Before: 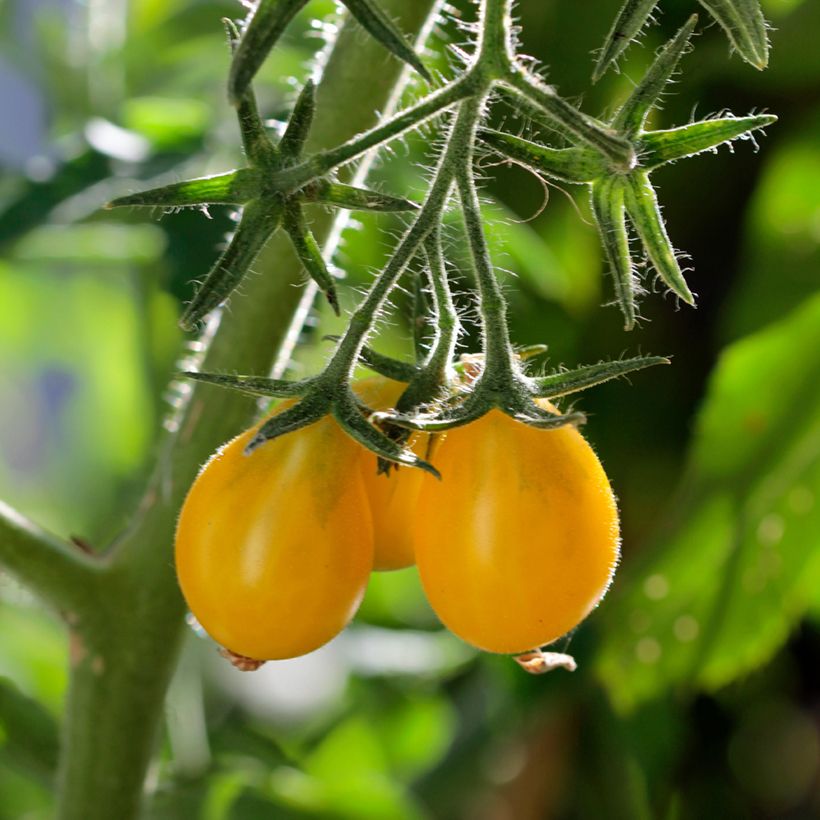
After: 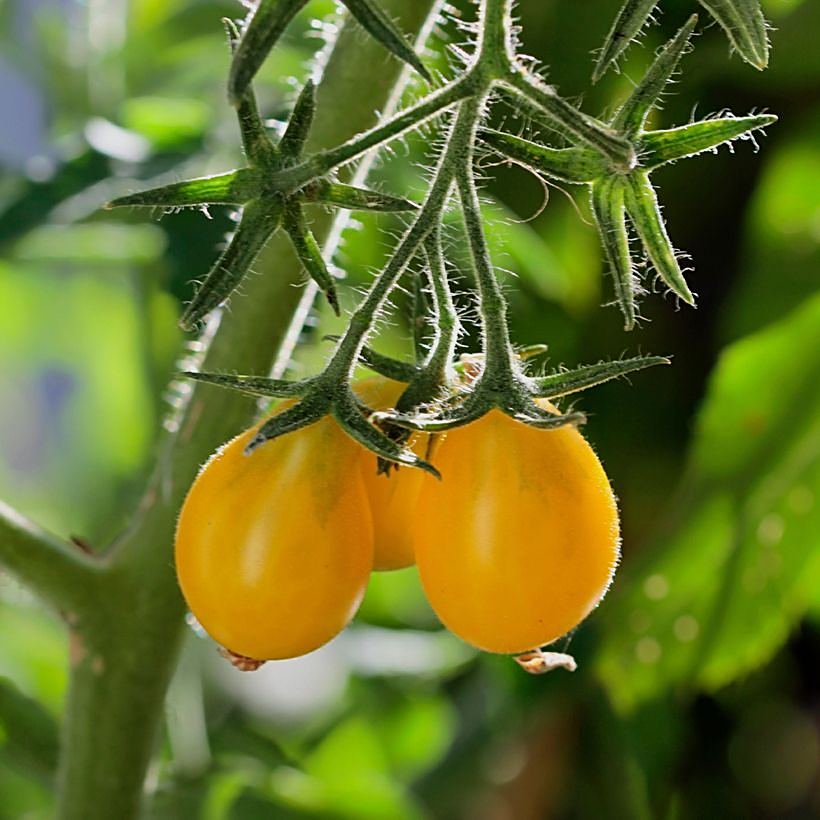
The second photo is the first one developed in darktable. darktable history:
sharpen: on, module defaults
tone equalizer: -8 EV -0.001 EV, -7 EV 0.004 EV, -6 EV -0.035 EV, -5 EV 0.016 EV, -4 EV -0.014 EV, -3 EV 0.034 EV, -2 EV -0.075 EV, -1 EV -0.29 EV, +0 EV -0.57 EV, edges refinement/feathering 500, mask exposure compensation -1.57 EV, preserve details no
